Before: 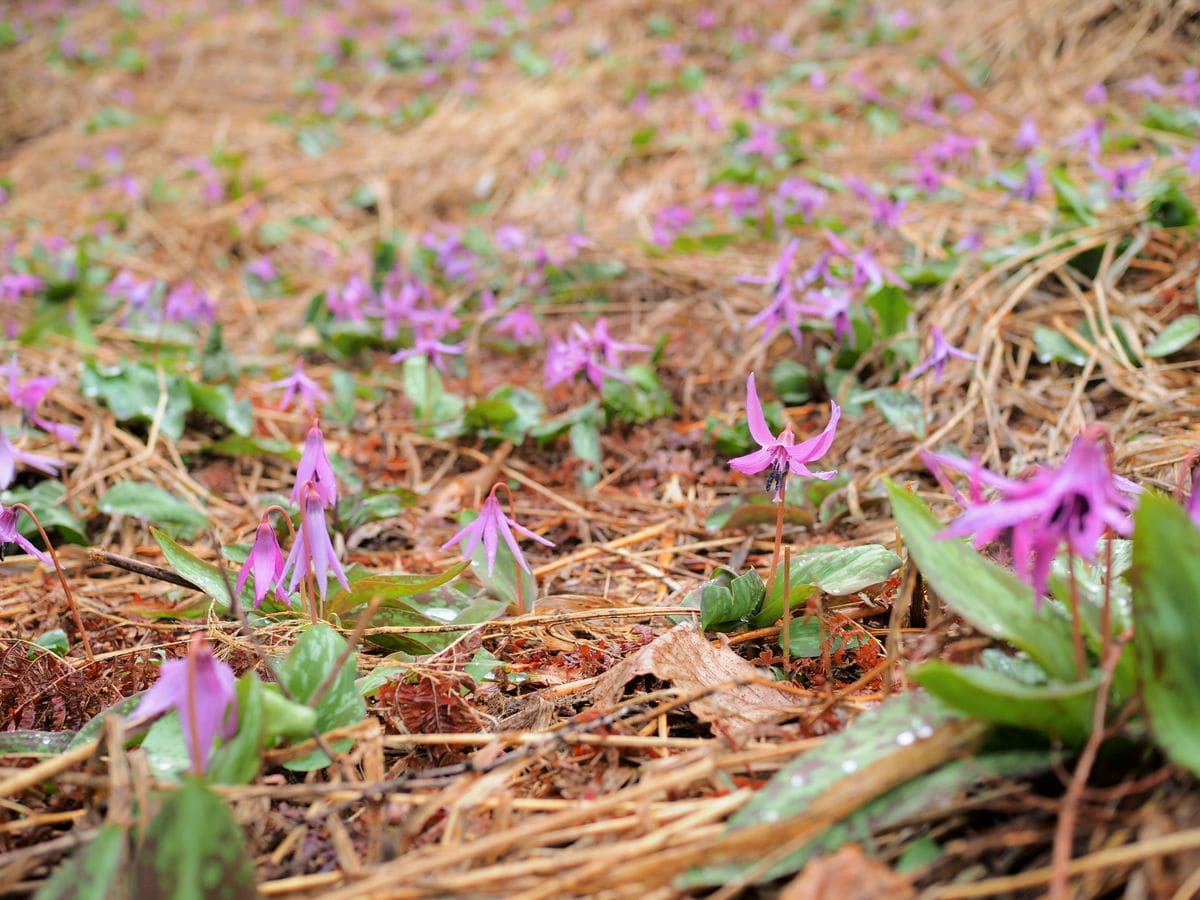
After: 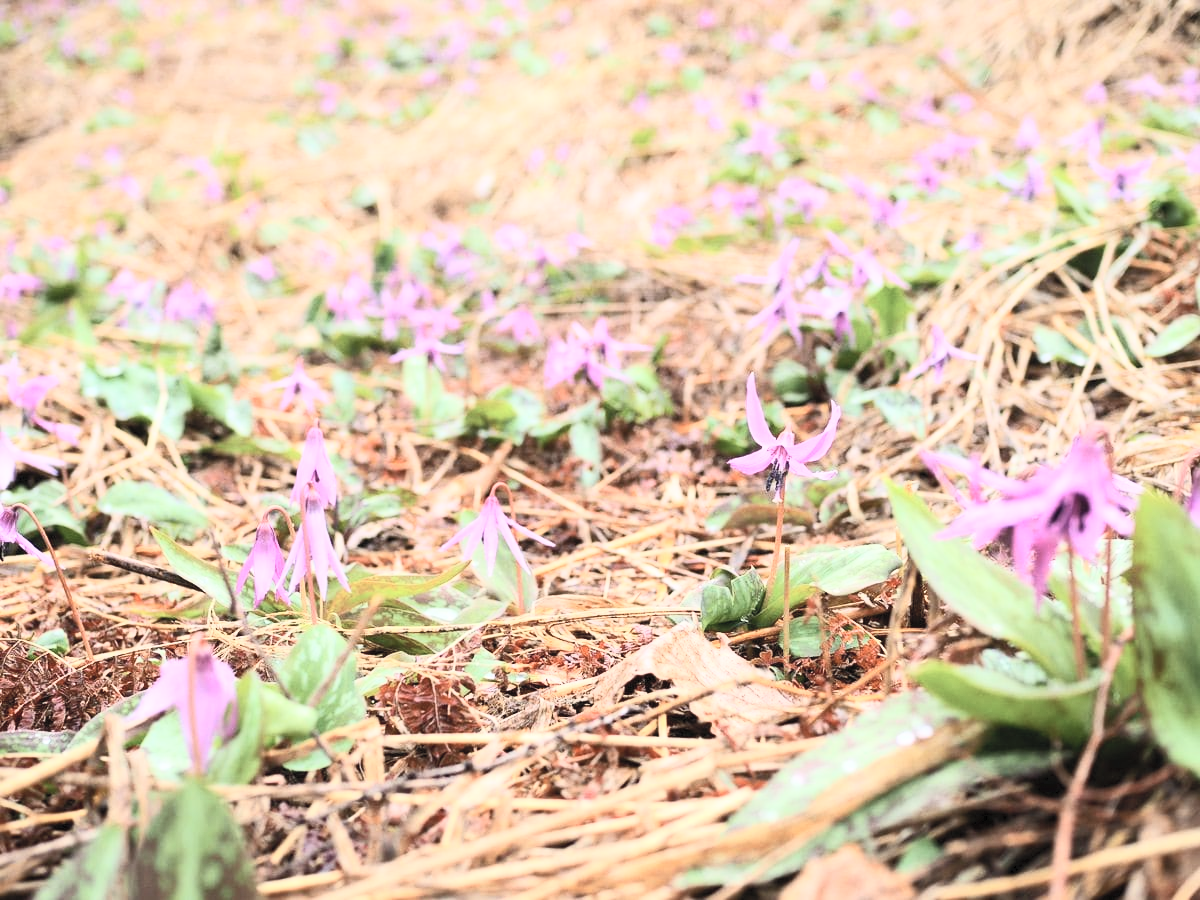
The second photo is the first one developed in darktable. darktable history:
contrast brightness saturation: contrast 0.446, brightness 0.558, saturation -0.183
